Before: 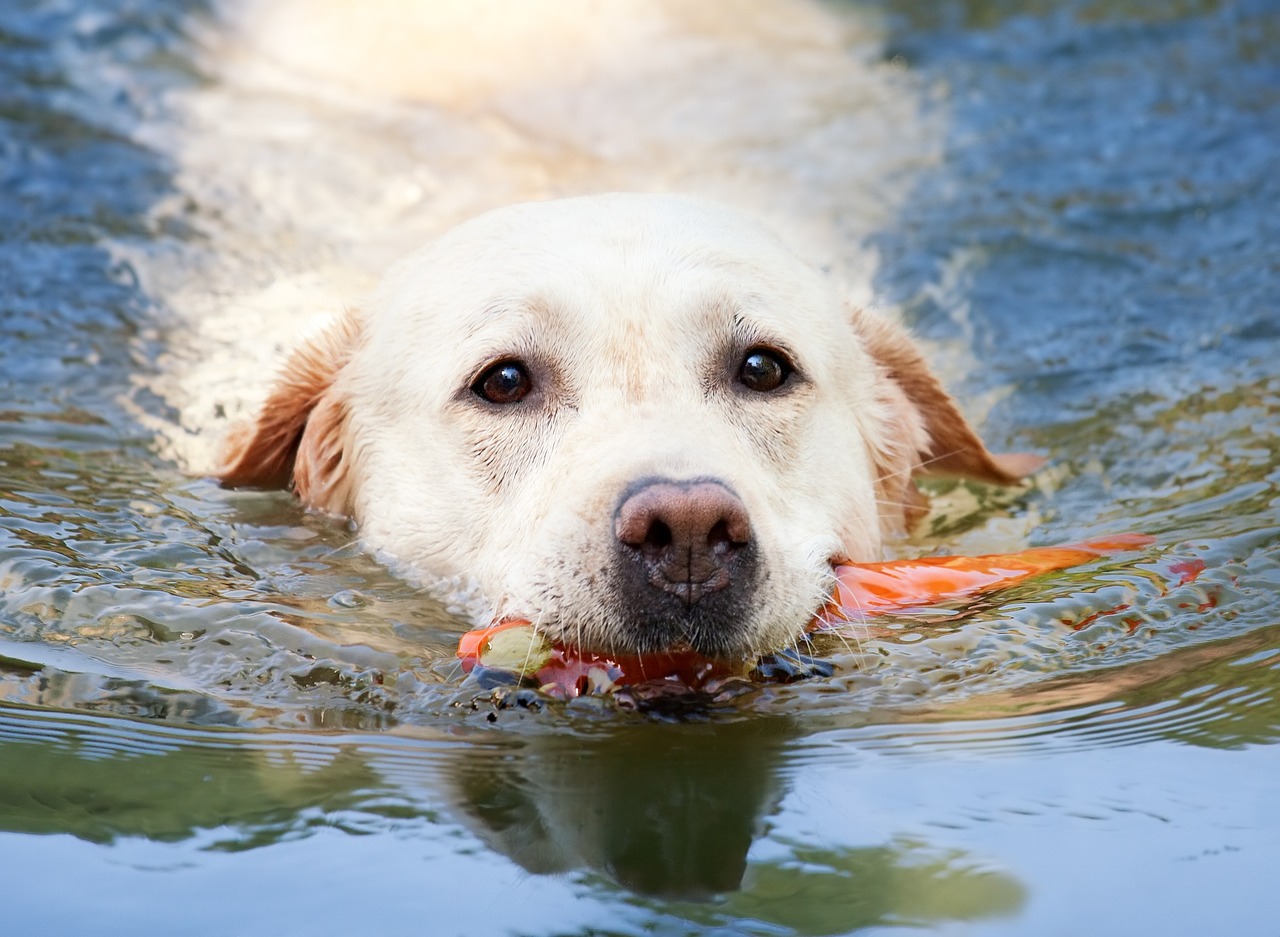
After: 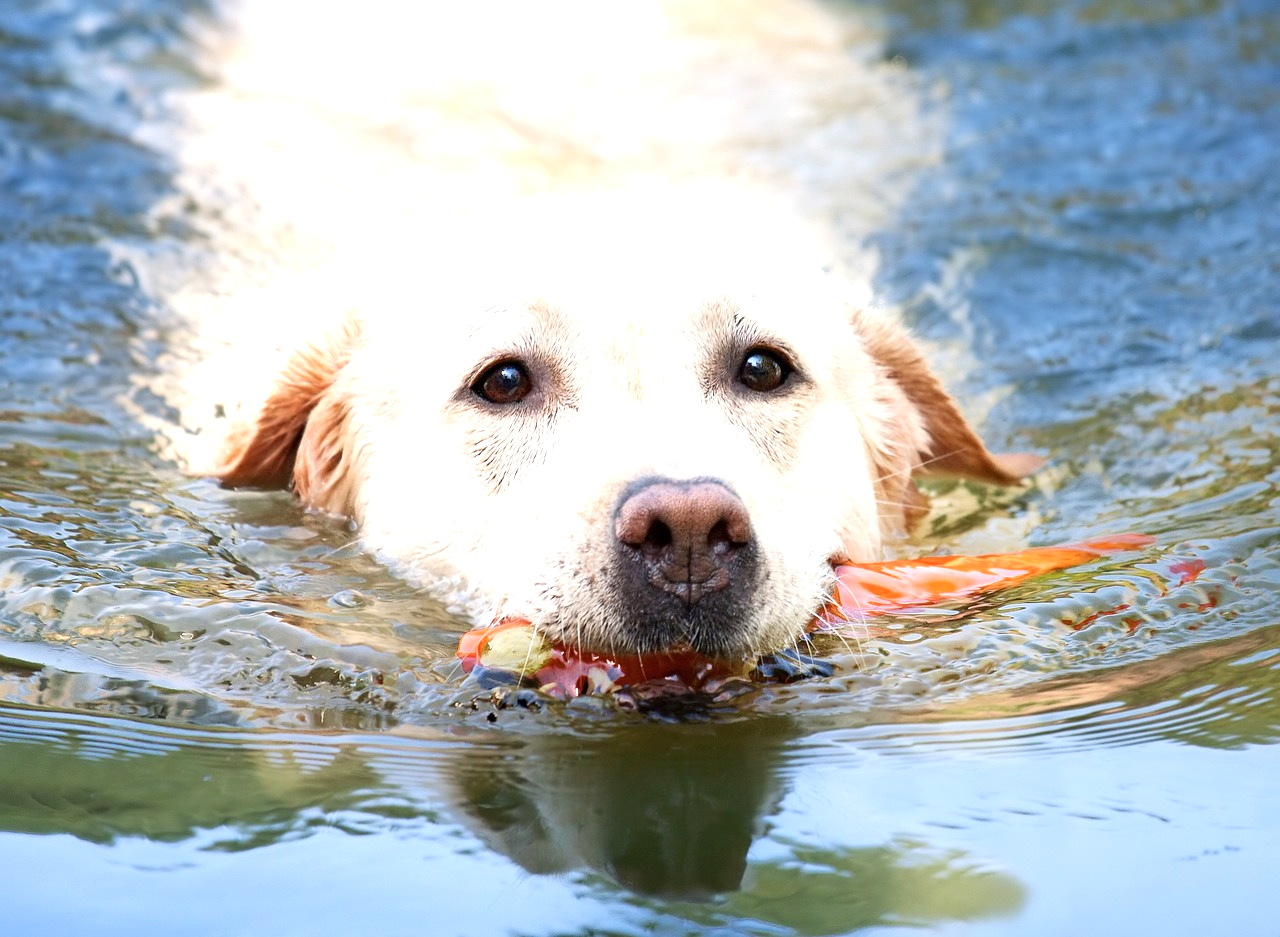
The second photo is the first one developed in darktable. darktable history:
color balance rgb: perceptual saturation grading › global saturation 0.824%
exposure: exposure 0.604 EV, compensate highlight preservation false
